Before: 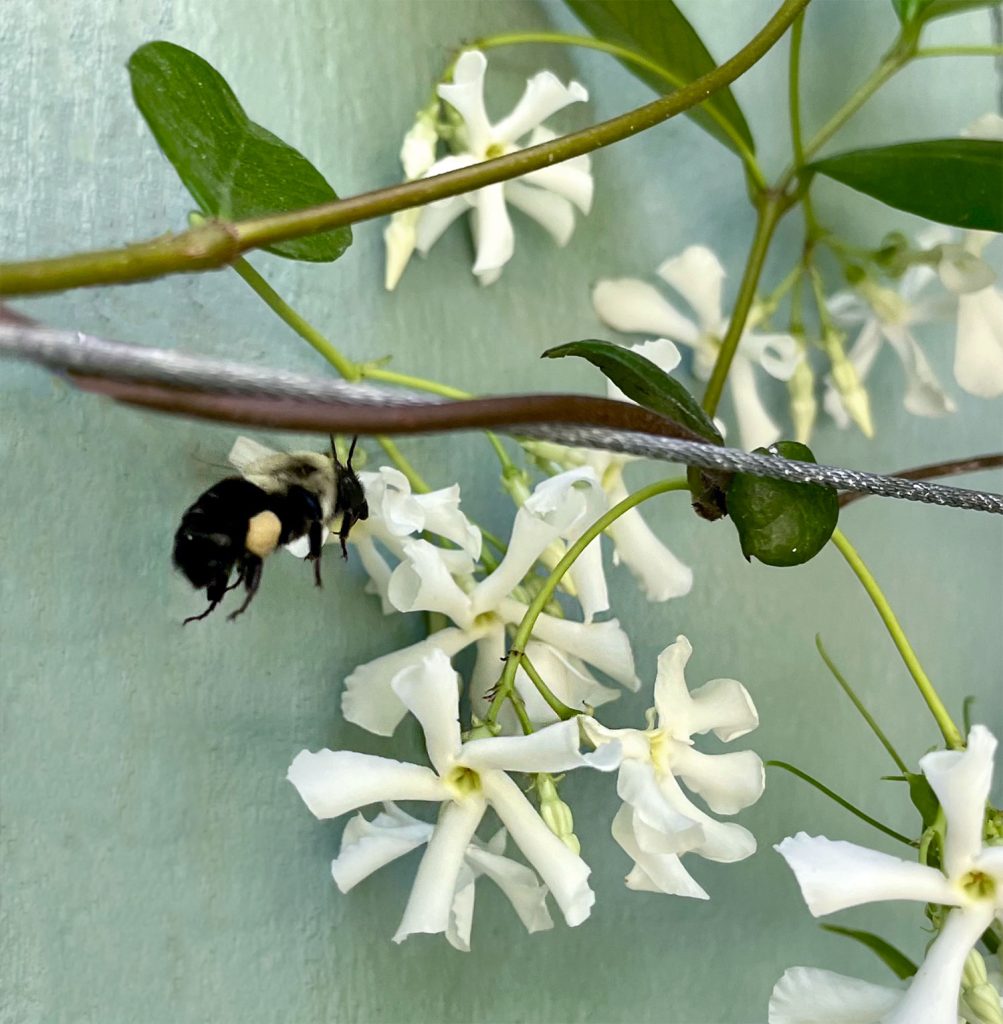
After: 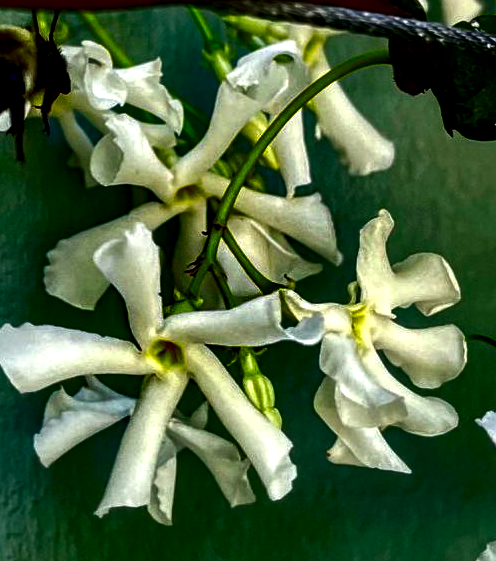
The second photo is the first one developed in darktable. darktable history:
contrast brightness saturation: brightness -0.98, saturation 0.992
crop: left 29.735%, top 41.697%, right 20.801%, bottom 3.511%
local contrast: highlights 64%, shadows 54%, detail 168%, midtone range 0.512
